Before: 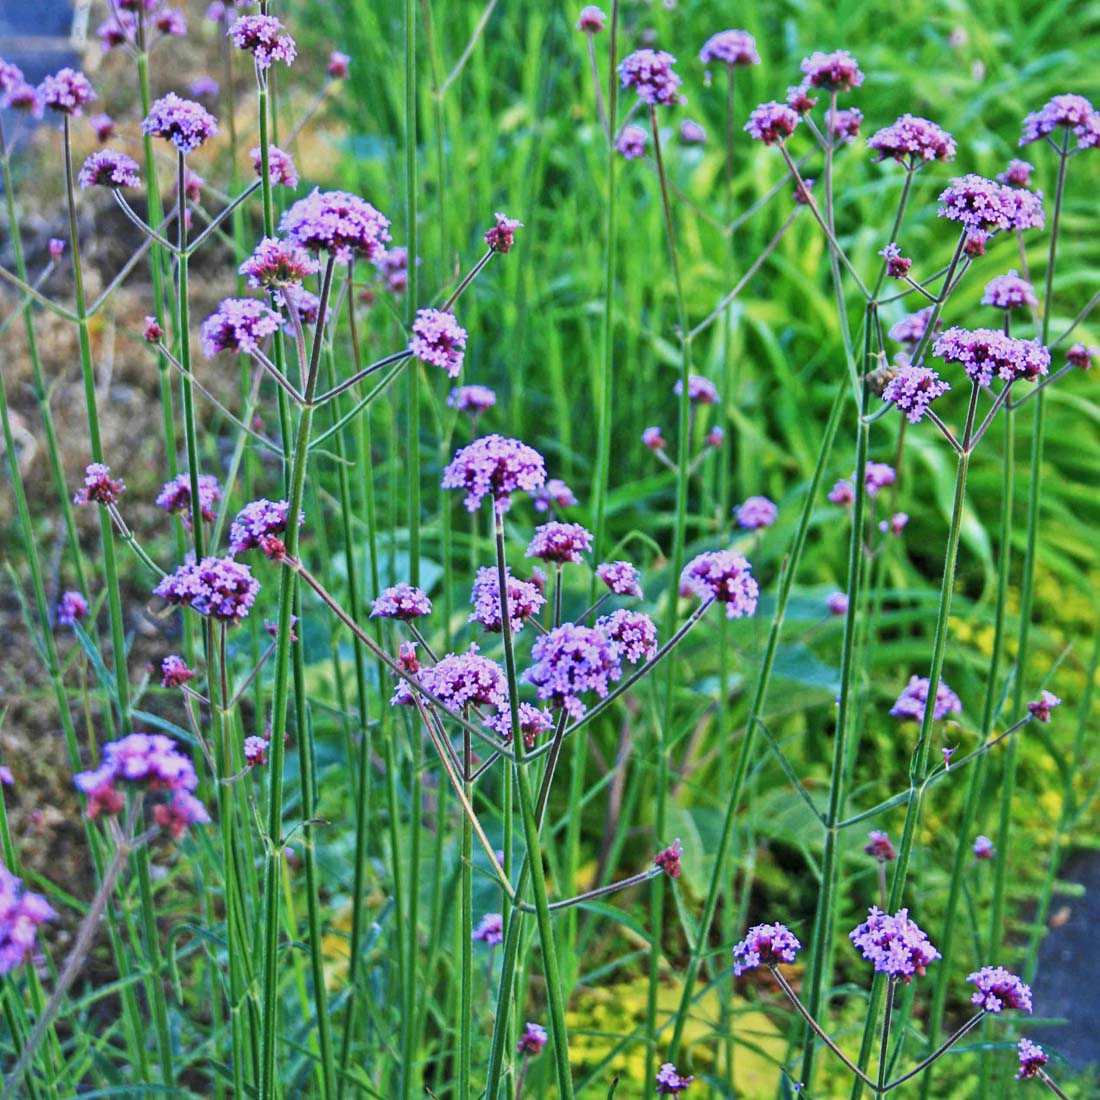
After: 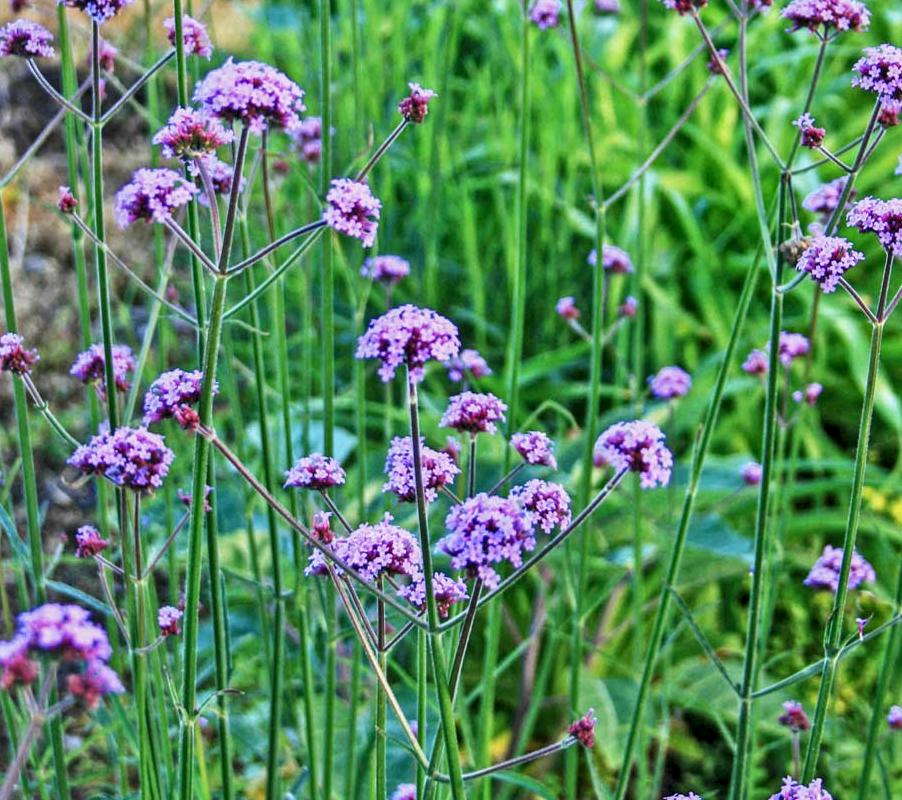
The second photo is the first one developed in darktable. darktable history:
crop: left 7.856%, top 11.836%, right 10.12%, bottom 15.387%
local contrast: detail 130%
